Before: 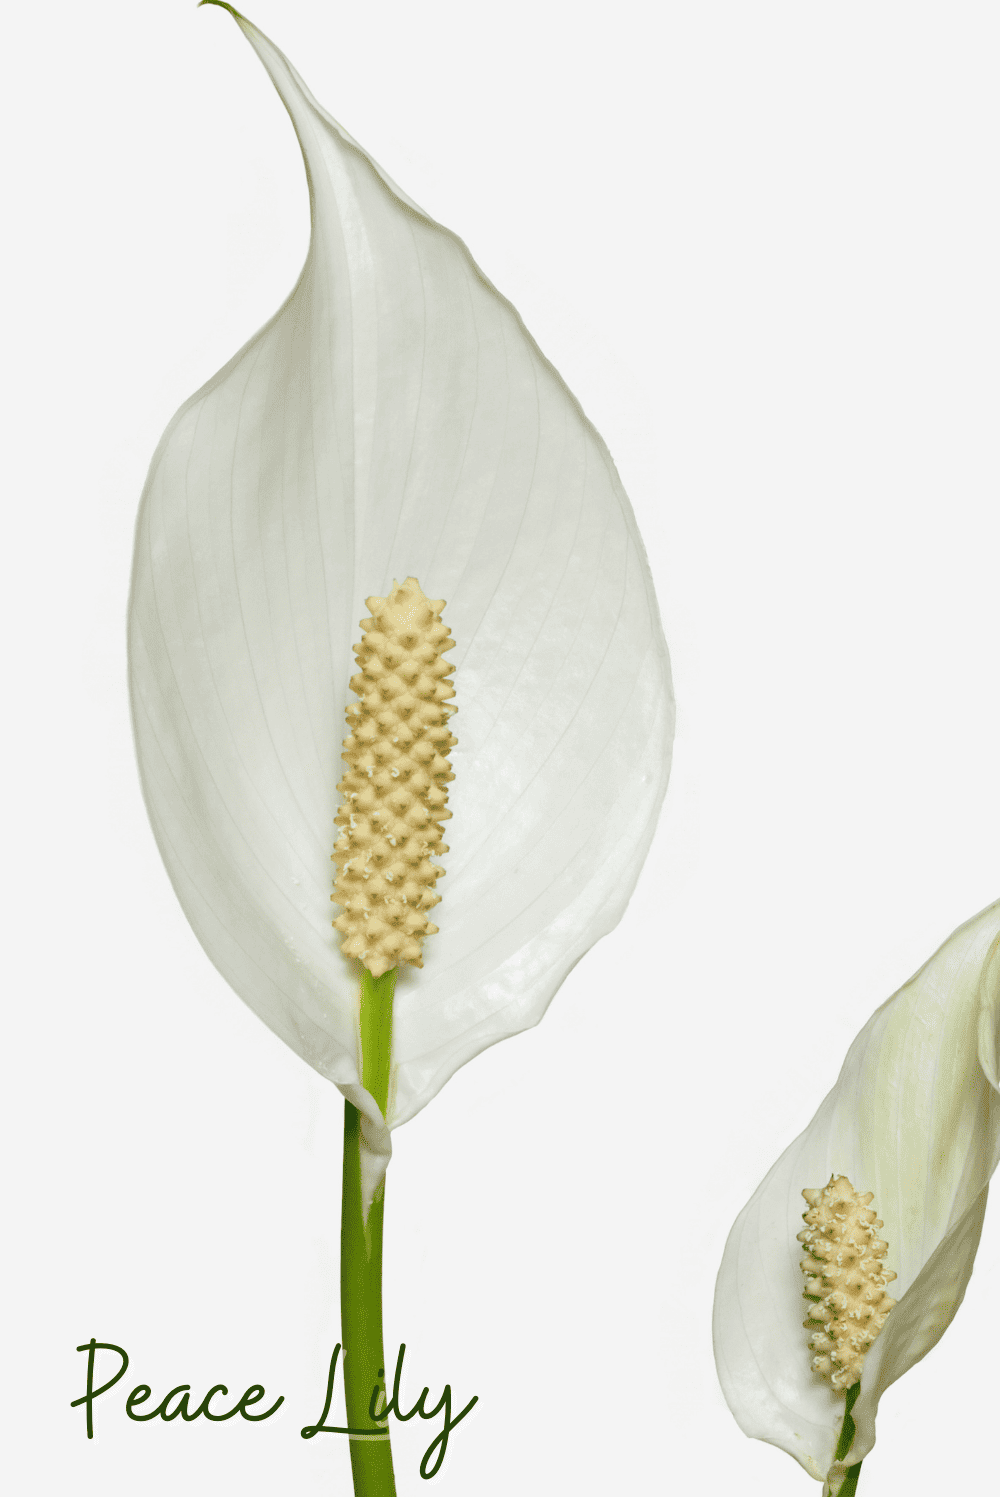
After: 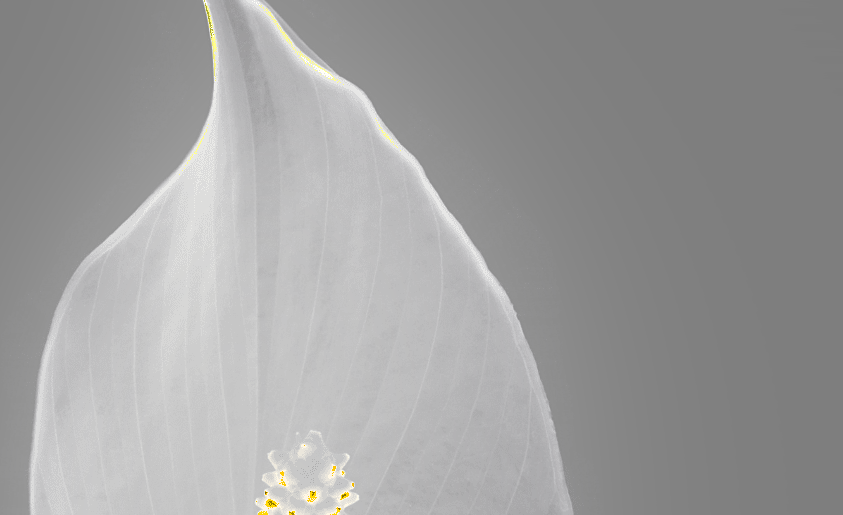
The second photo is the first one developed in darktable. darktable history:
shadows and highlights: white point adjustment 1.01, soften with gaussian
exposure: black level correction 0.001, exposure 1.639 EV, compensate highlight preservation false
sharpen: amount 0.215
crop and rotate: left 9.704%, top 9.757%, right 5.929%, bottom 55.858%
